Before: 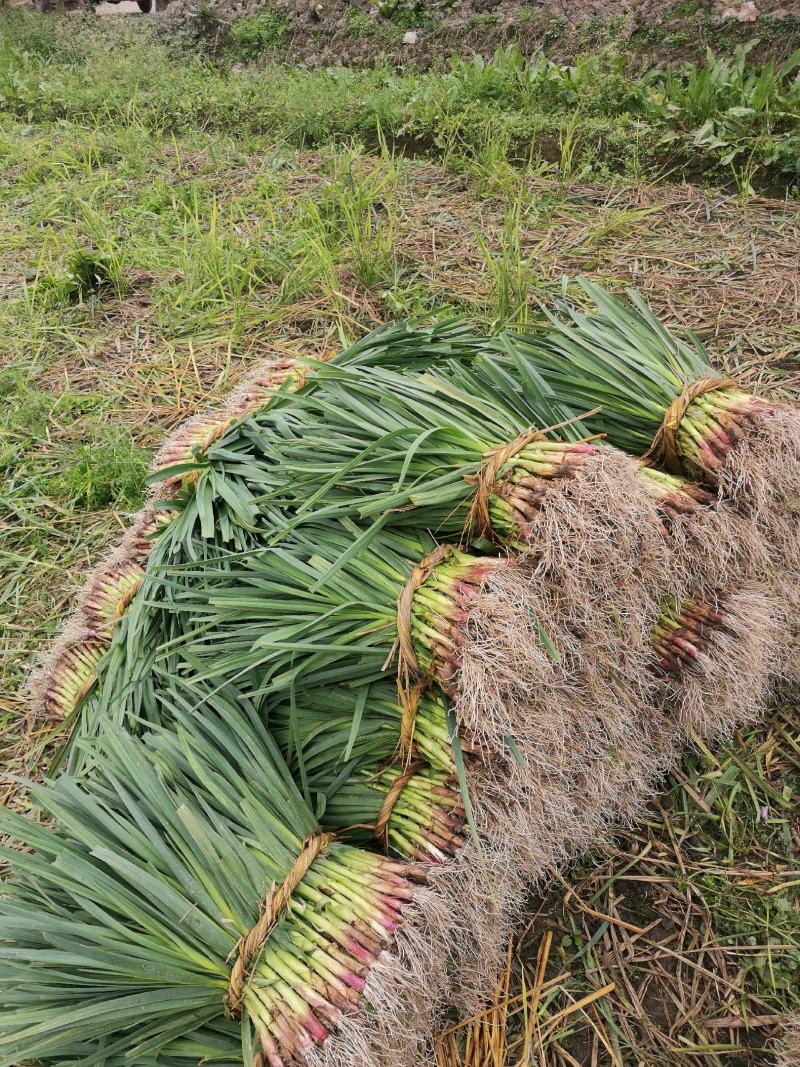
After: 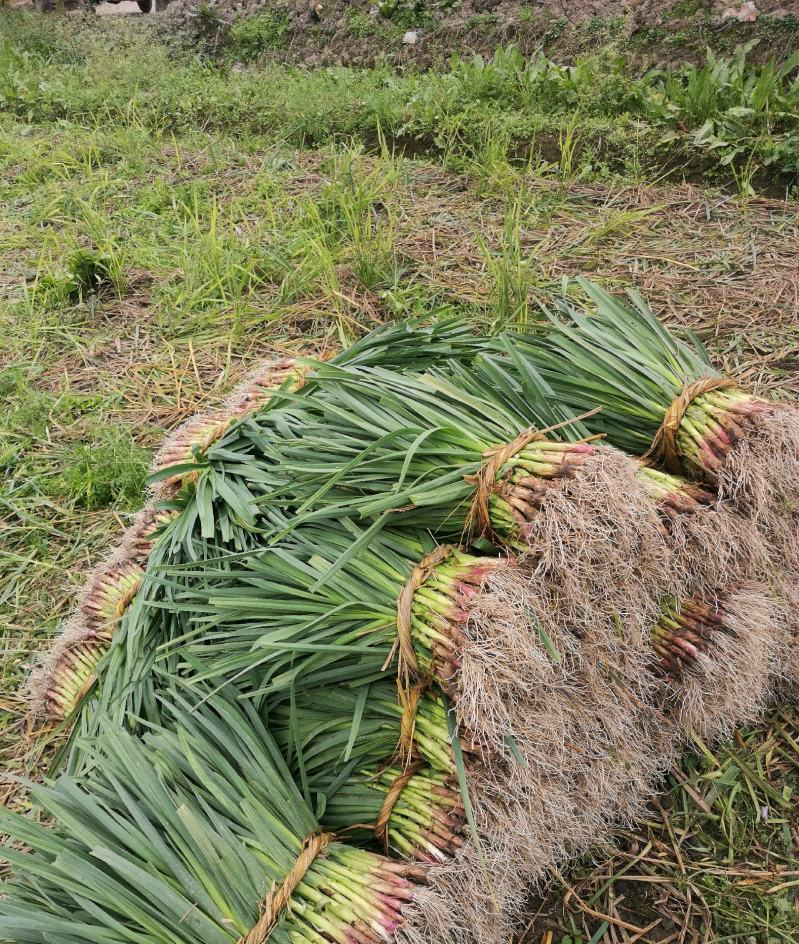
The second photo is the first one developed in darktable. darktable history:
crop and rotate: top 0%, bottom 11.473%
